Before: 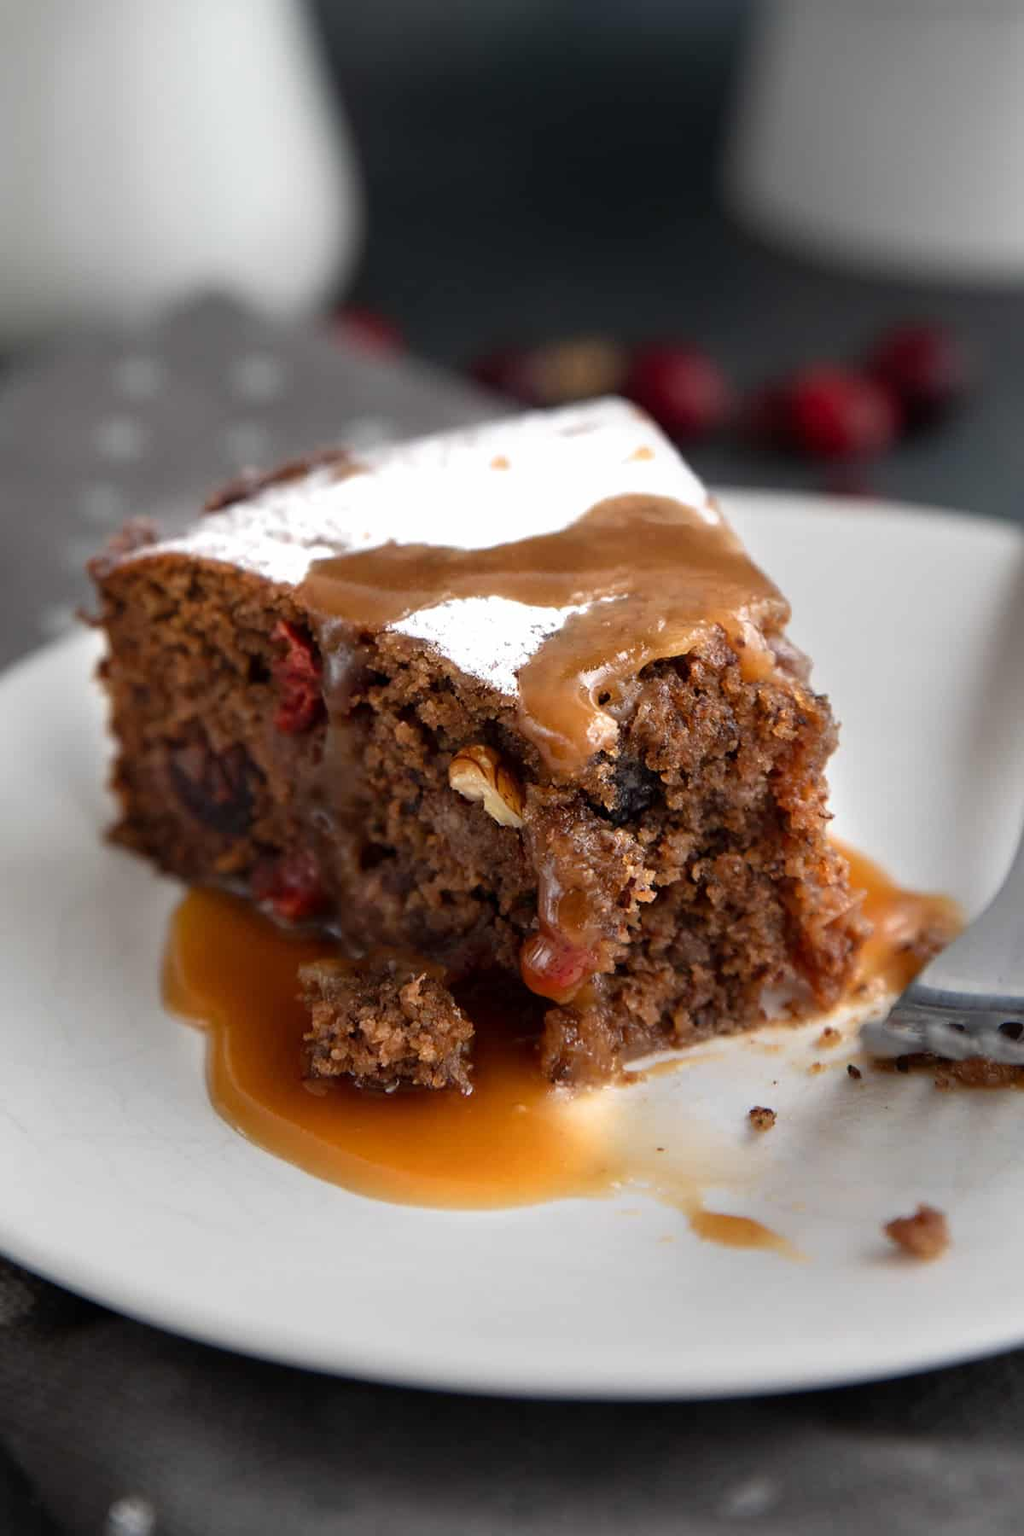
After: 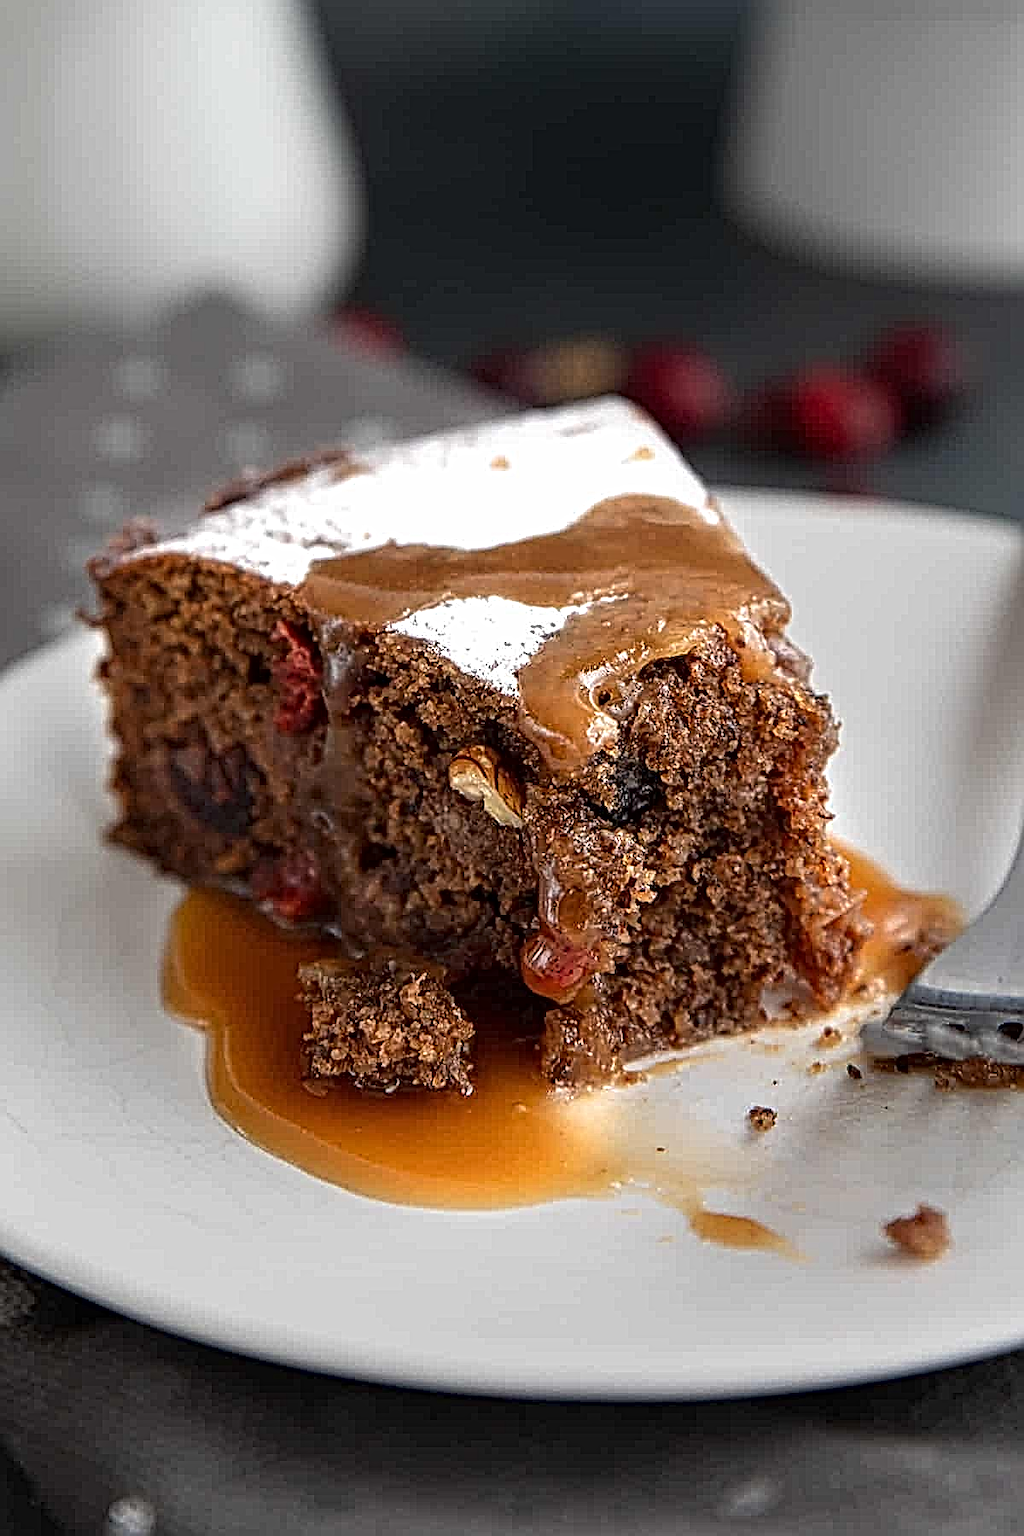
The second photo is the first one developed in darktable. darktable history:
sharpen: on, module defaults
local contrast: mode bilateral grid, contrast 20, coarseness 3, detail 300%, midtone range 0.2
